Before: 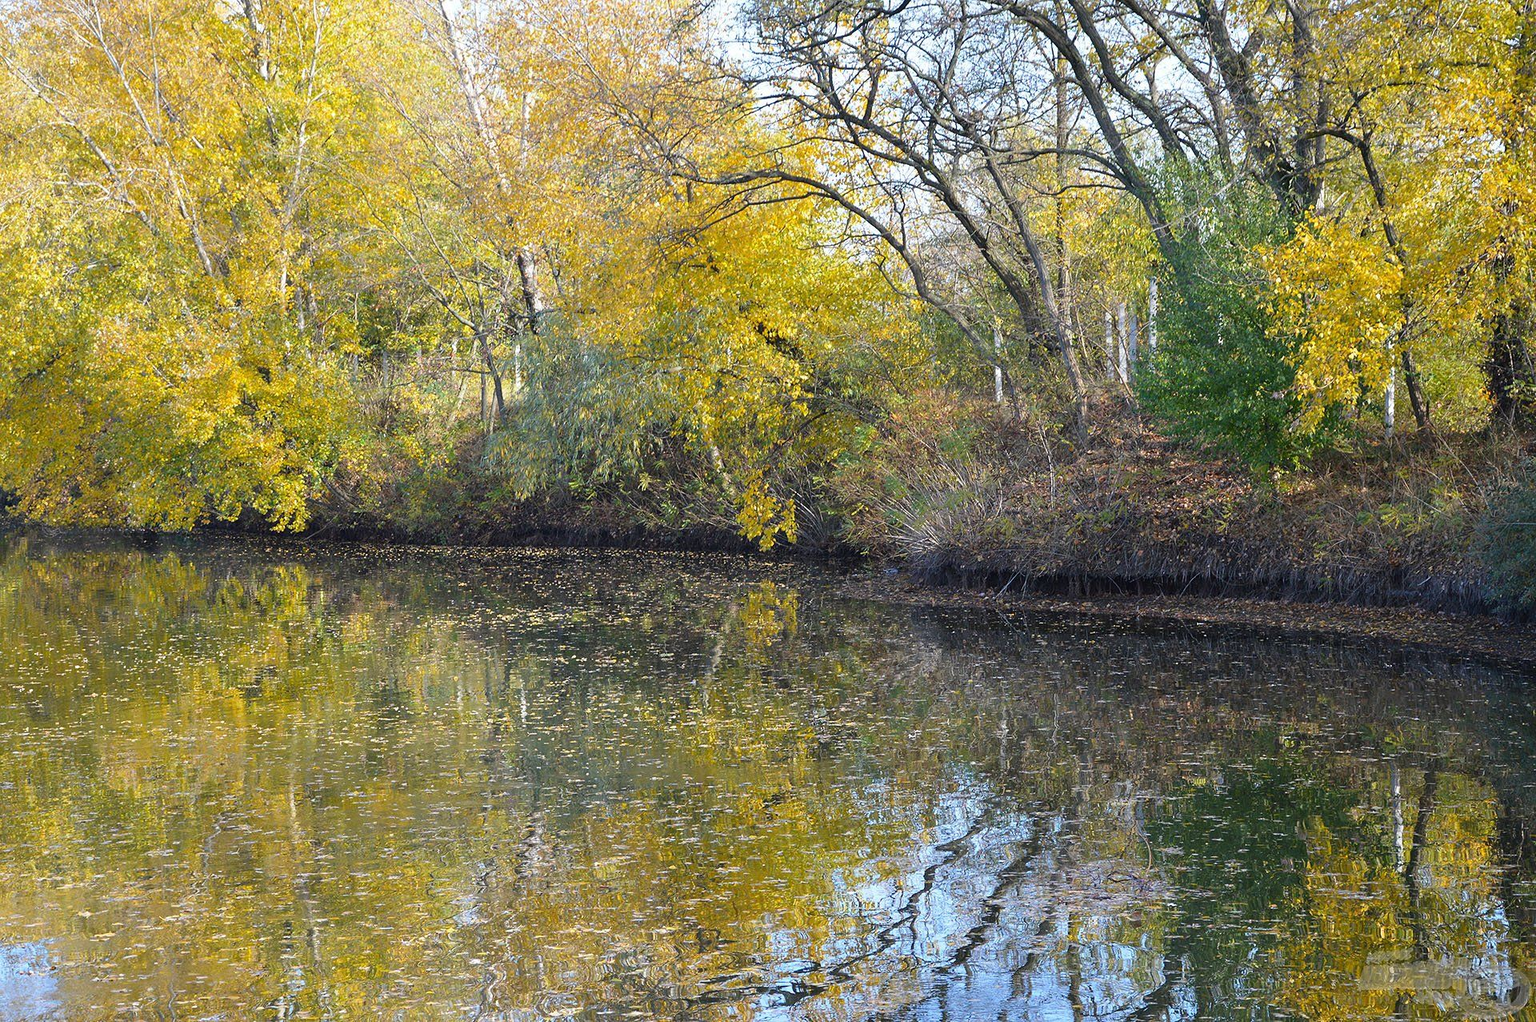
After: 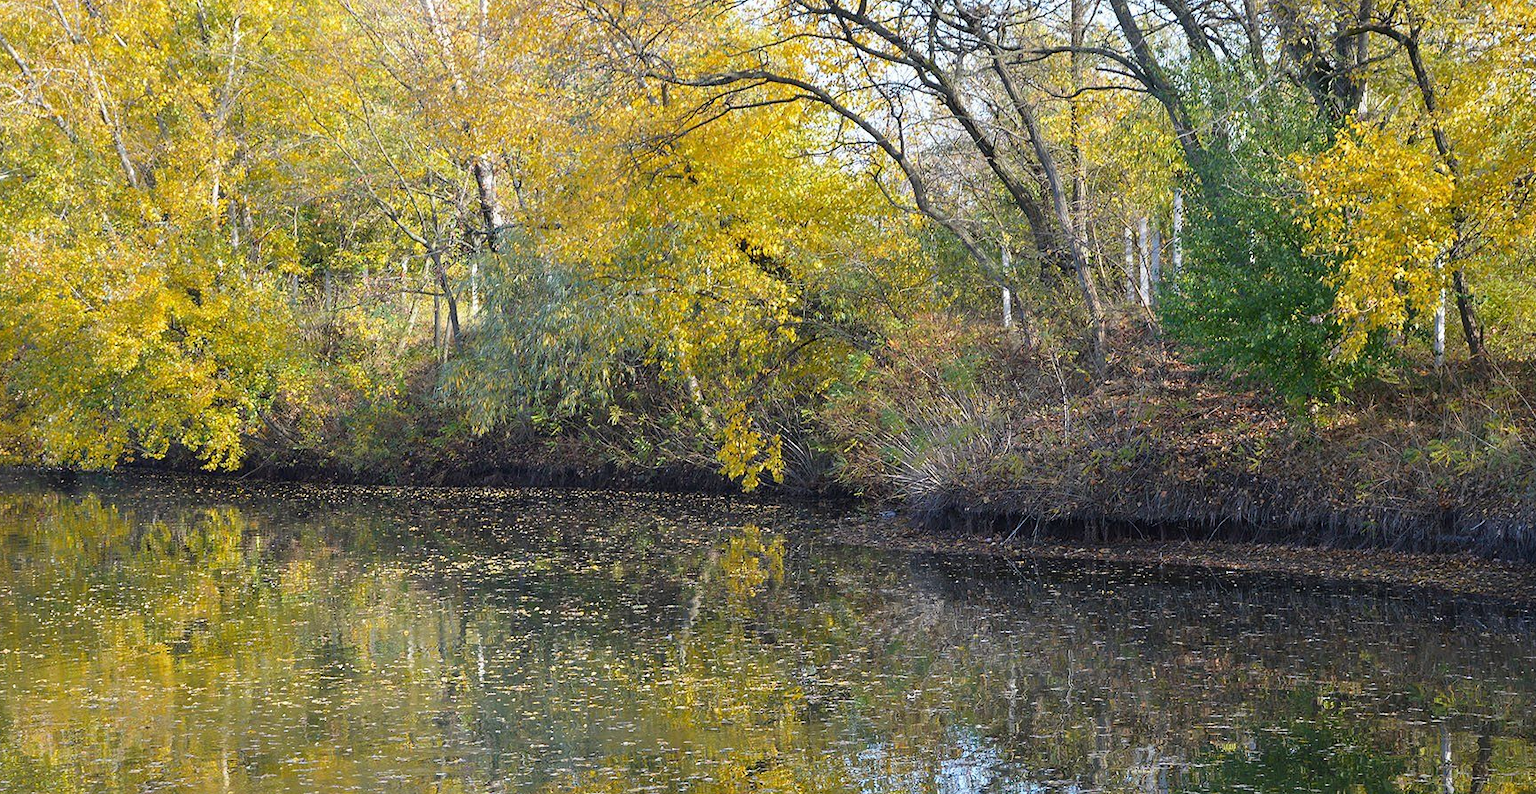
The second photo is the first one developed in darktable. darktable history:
crop: left 5.828%, top 10.471%, right 3.78%, bottom 19.236%
